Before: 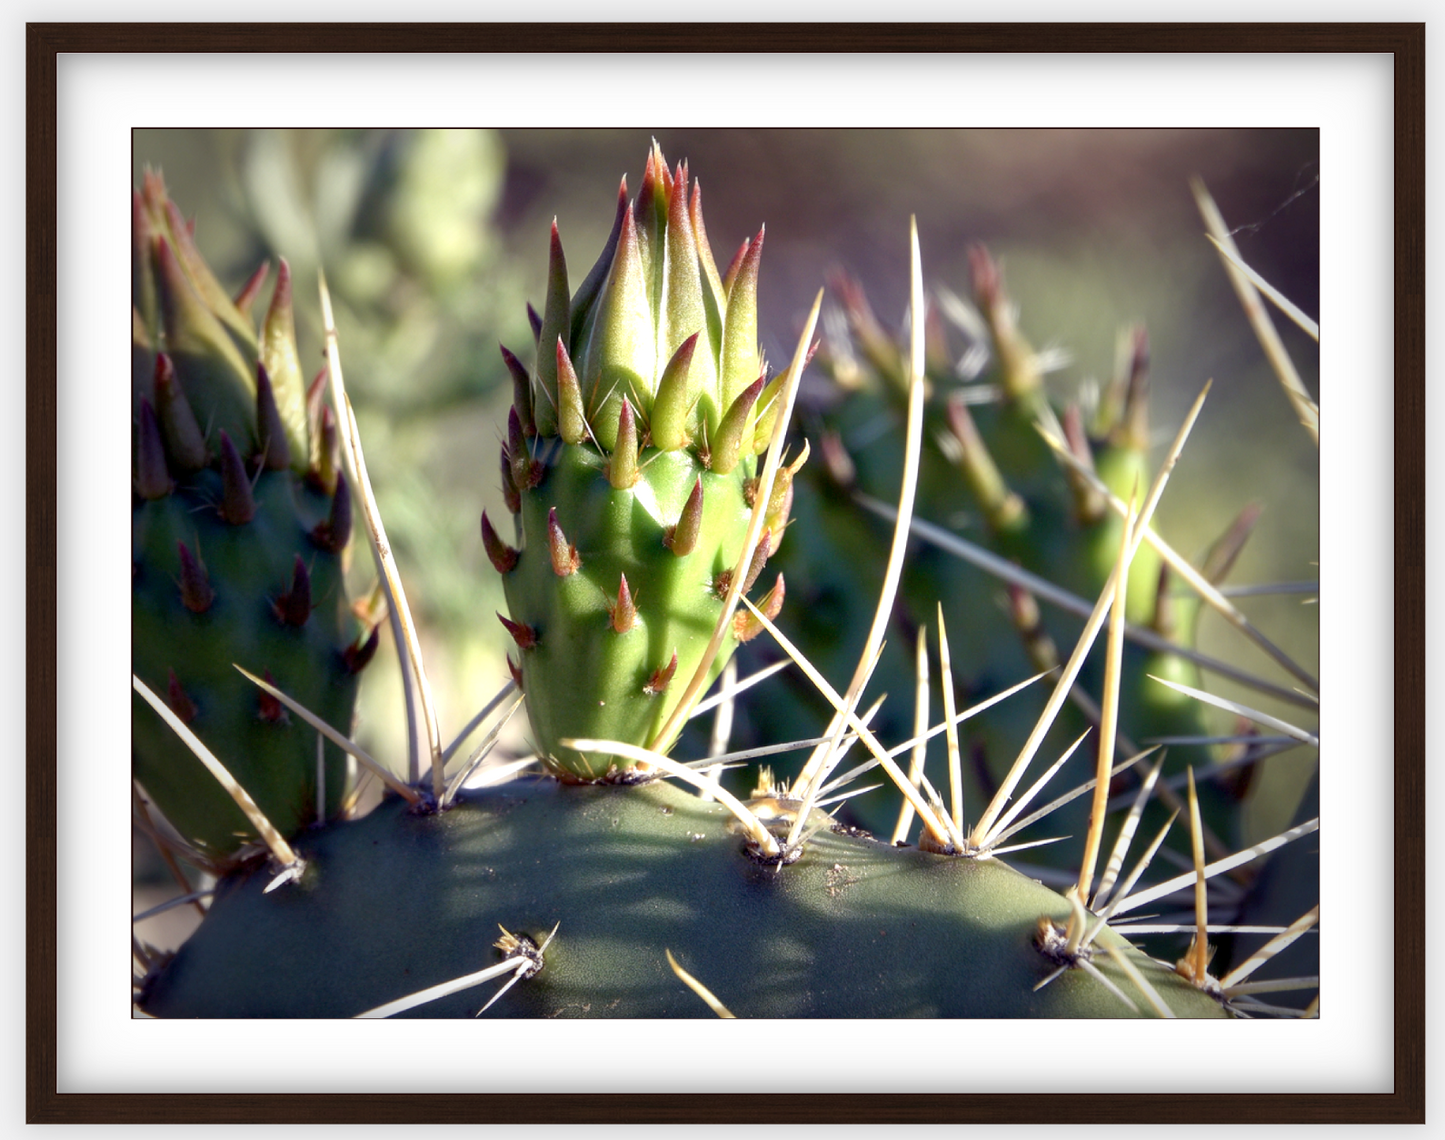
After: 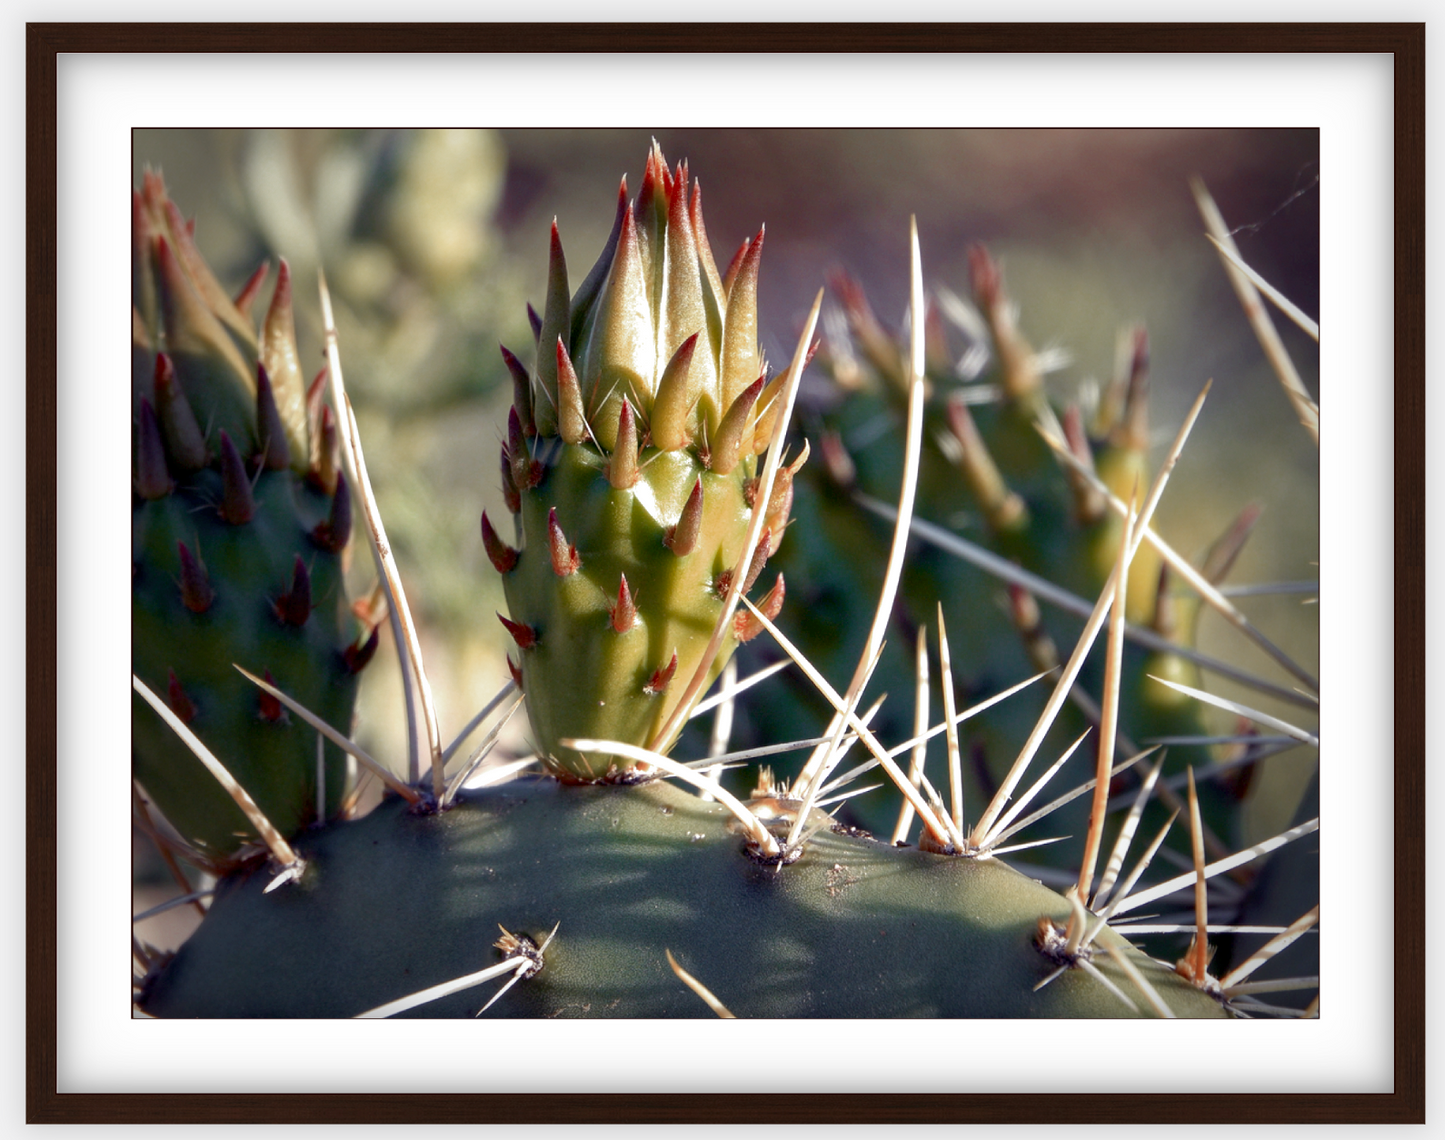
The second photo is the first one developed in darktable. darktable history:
exposure: compensate exposure bias true, compensate highlight preservation false
color zones: curves: ch0 [(0, 0.299) (0.25, 0.383) (0.456, 0.352) (0.736, 0.571)]; ch1 [(0, 0.63) (0.151, 0.568) (0.254, 0.416) (0.47, 0.558) (0.732, 0.37) (0.909, 0.492)]; ch2 [(0.004, 0.604) (0.158, 0.443) (0.257, 0.403) (0.761, 0.468)]
